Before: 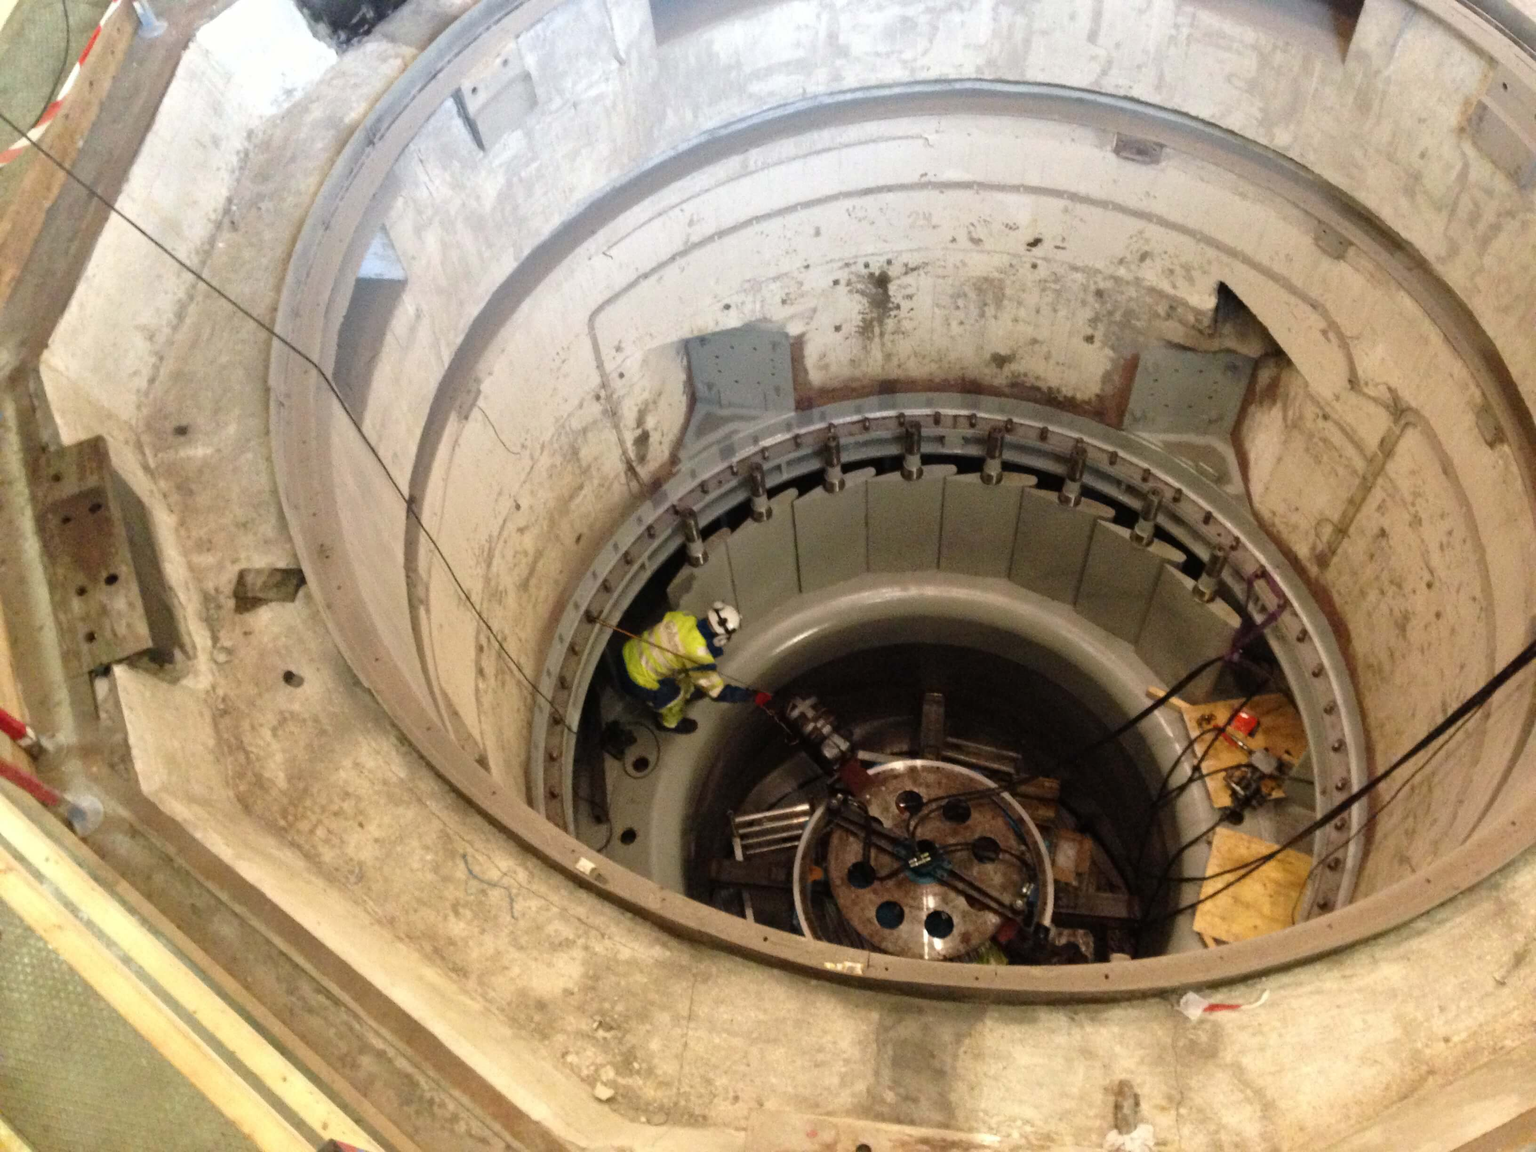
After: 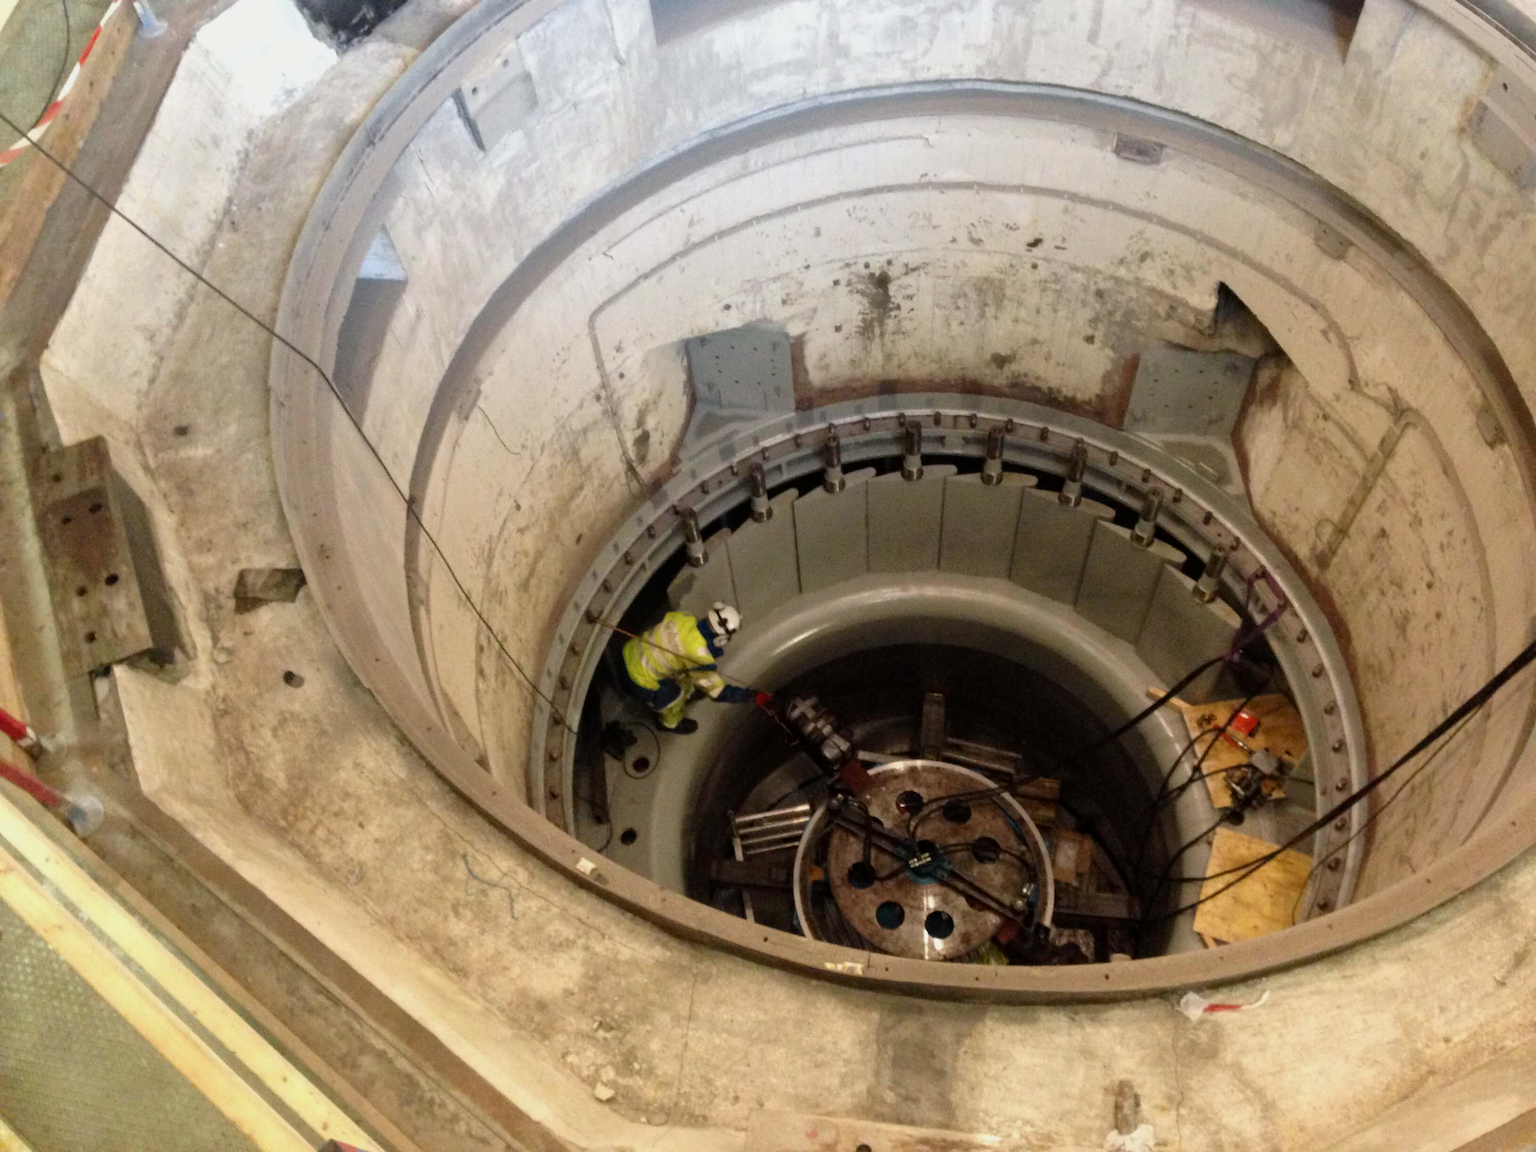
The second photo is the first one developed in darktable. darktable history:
exposure: black level correction 0.002, exposure -0.202 EV, compensate highlight preservation false
